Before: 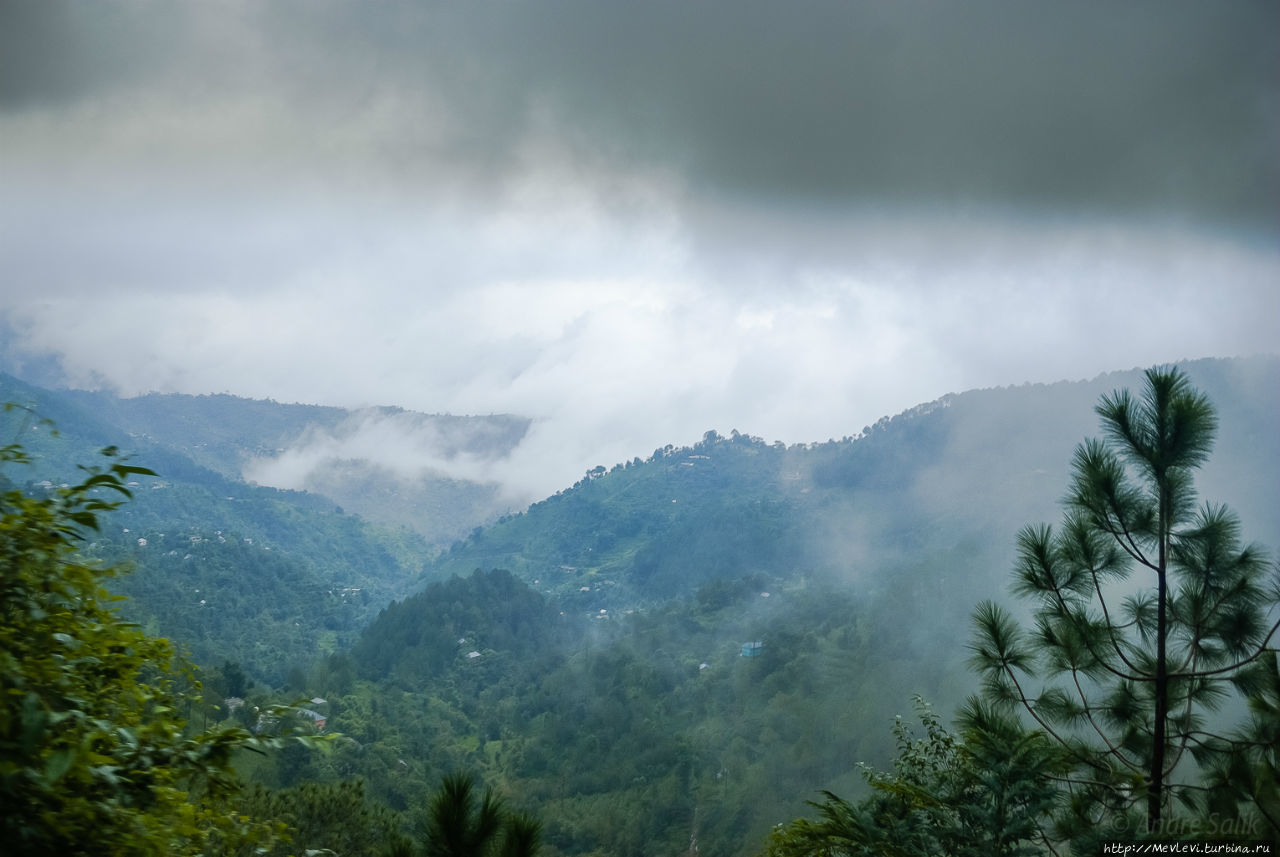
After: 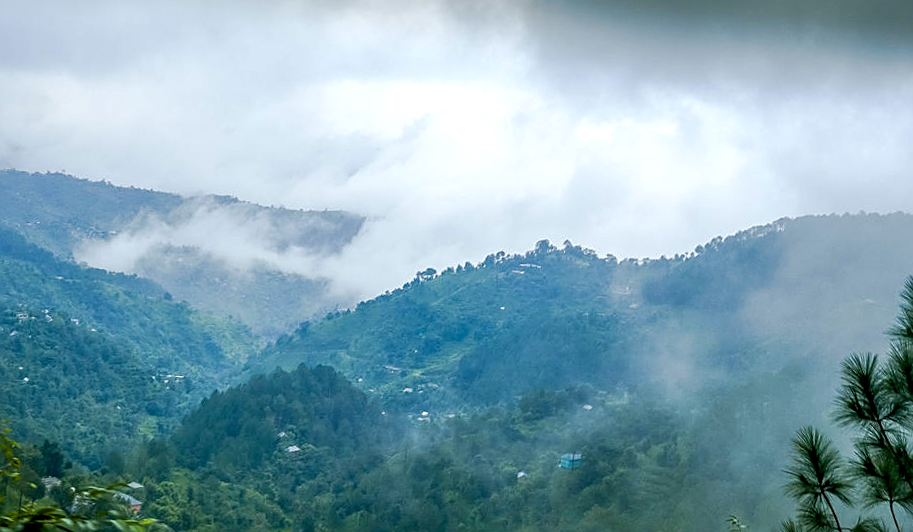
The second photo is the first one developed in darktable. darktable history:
crop and rotate: angle -3.56°, left 9.719%, top 20.39%, right 12.394%, bottom 11.817%
color balance rgb: global offset › luminance -0.506%, perceptual saturation grading › global saturation 17.562%, global vibrance 26.35%, contrast 6.284%
tone curve: curves: ch0 [(0, 0) (0.003, 0.003) (0.011, 0.011) (0.025, 0.025) (0.044, 0.045) (0.069, 0.07) (0.1, 0.1) (0.136, 0.137) (0.177, 0.179) (0.224, 0.226) (0.277, 0.279) (0.335, 0.338) (0.399, 0.402) (0.468, 0.472) (0.543, 0.547) (0.623, 0.628) (0.709, 0.715) (0.801, 0.807) (0.898, 0.902) (1, 1)], preserve colors none
sharpen: on, module defaults
local contrast: detail 130%
